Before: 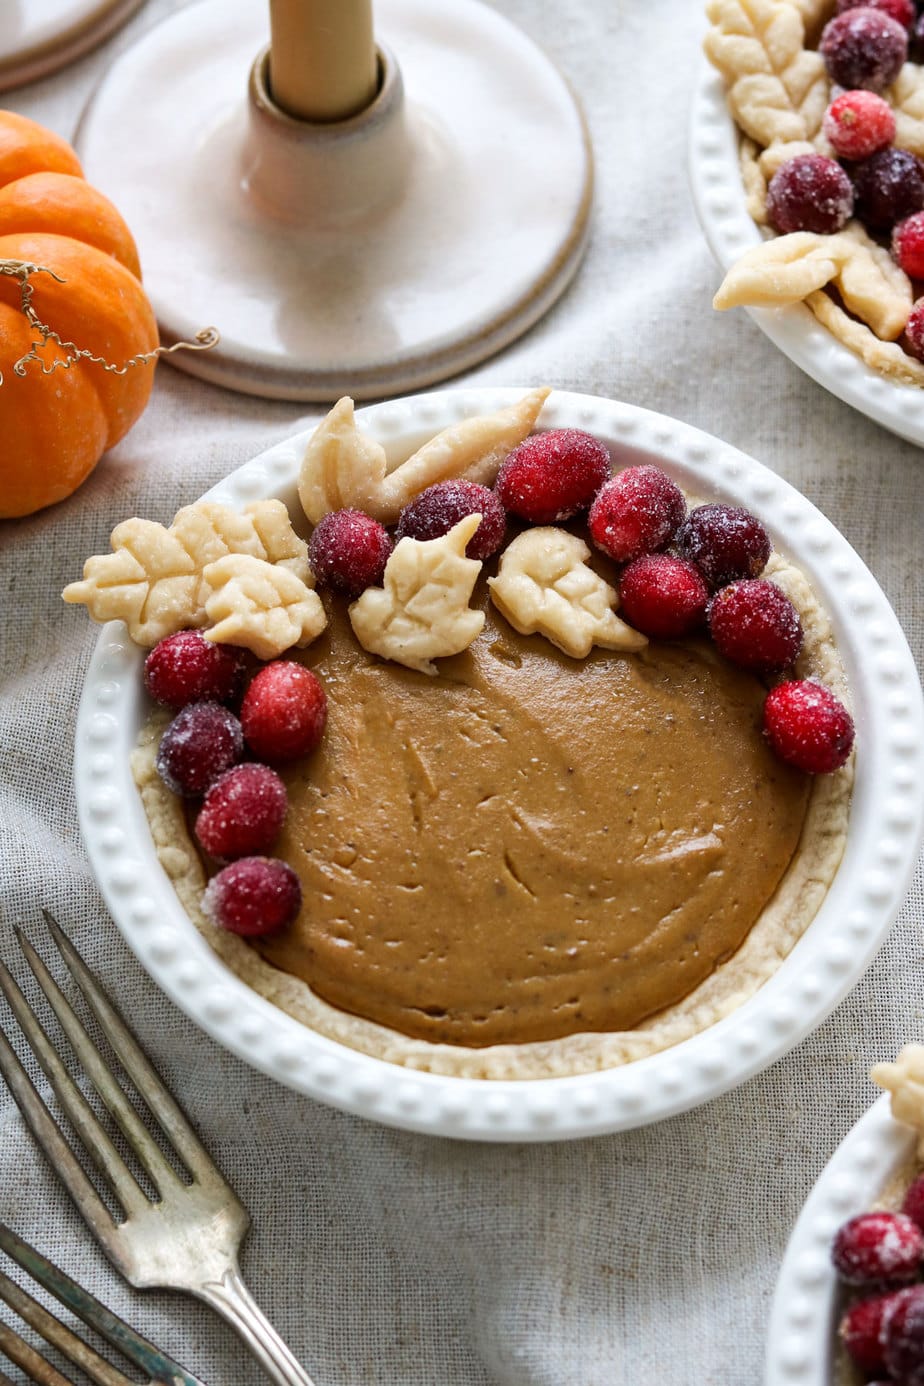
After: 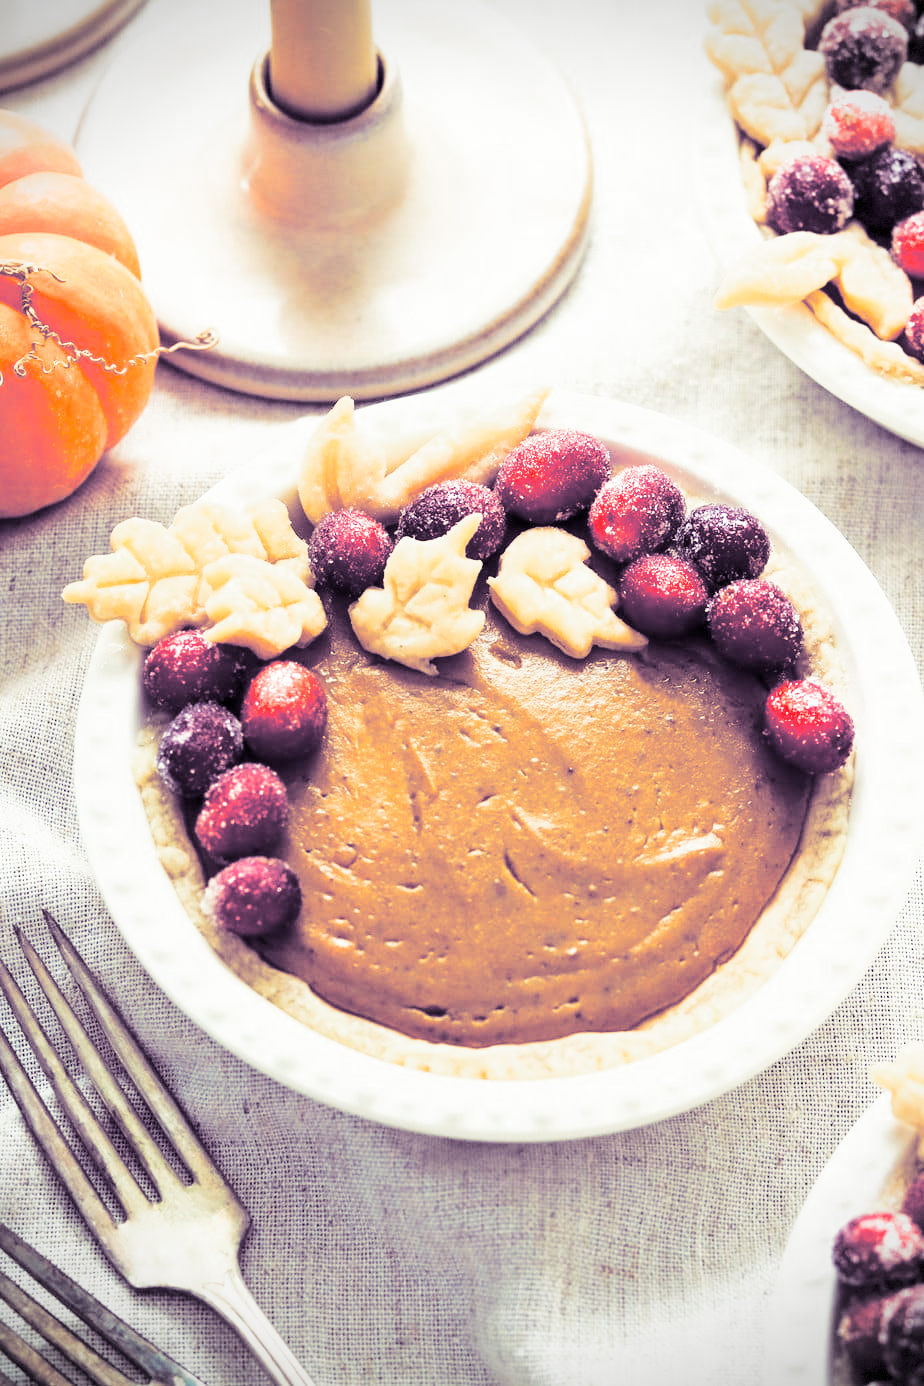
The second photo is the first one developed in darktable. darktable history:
vignetting: dithering 8-bit output, unbound false
exposure: black level correction 0.001, exposure 0.5 EV, compensate exposure bias true, compensate highlight preservation false
base curve: curves: ch0 [(0, 0) (0.025, 0.046) (0.112, 0.277) (0.467, 0.74) (0.814, 0.929) (1, 0.942)]
split-toning: shadows › hue 266.4°, shadows › saturation 0.4, highlights › hue 61.2°, highlights › saturation 0.3, compress 0%
